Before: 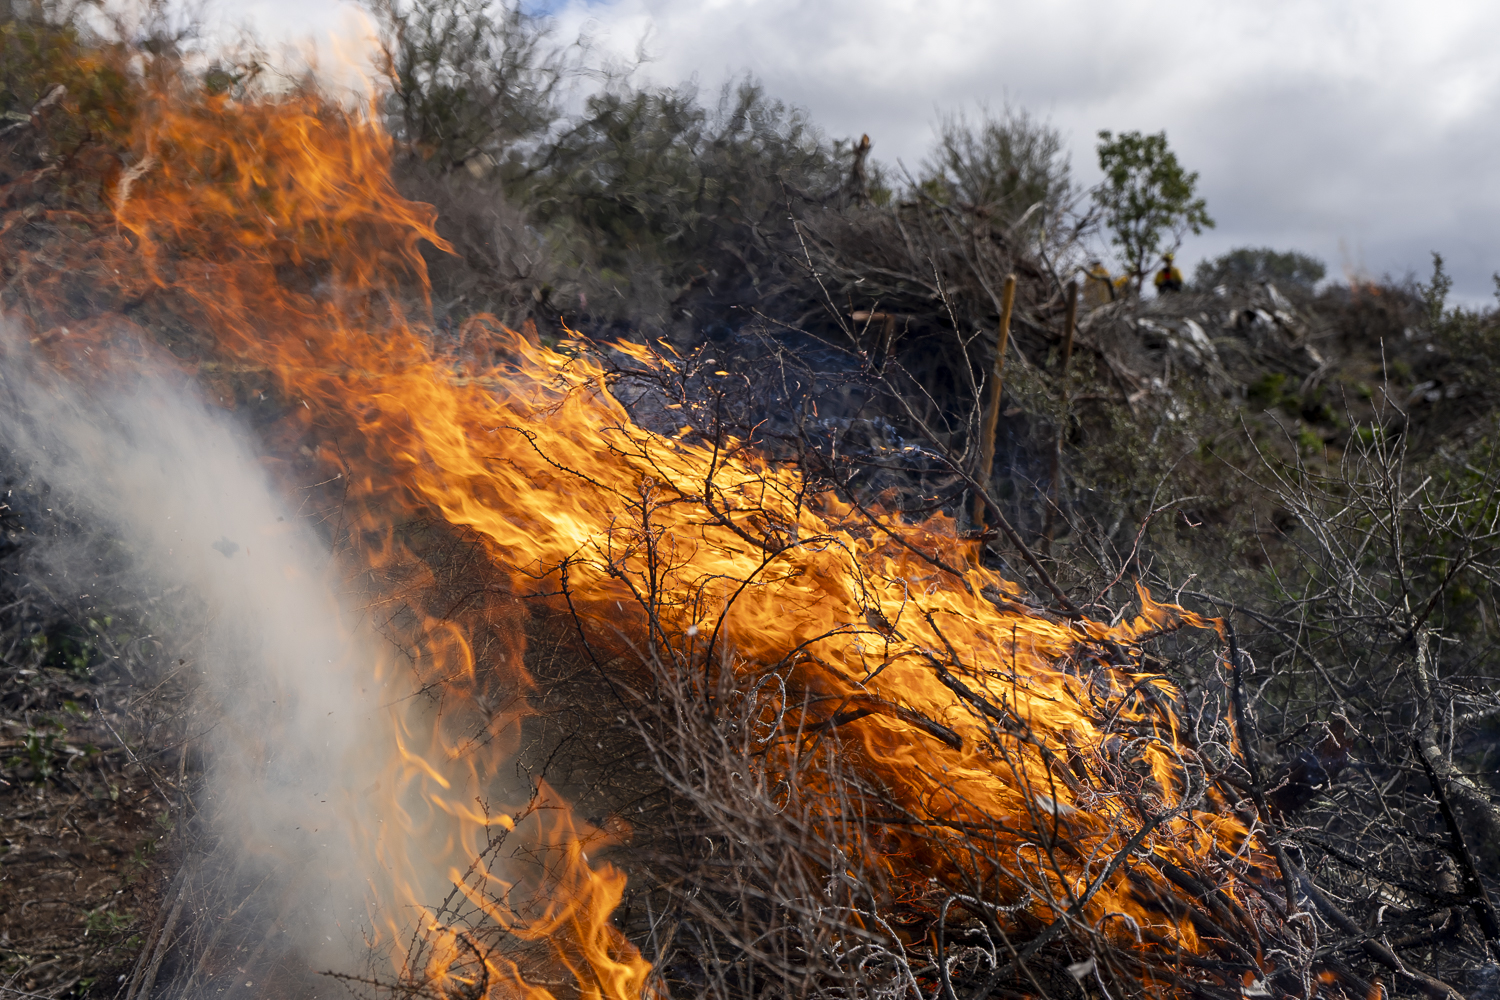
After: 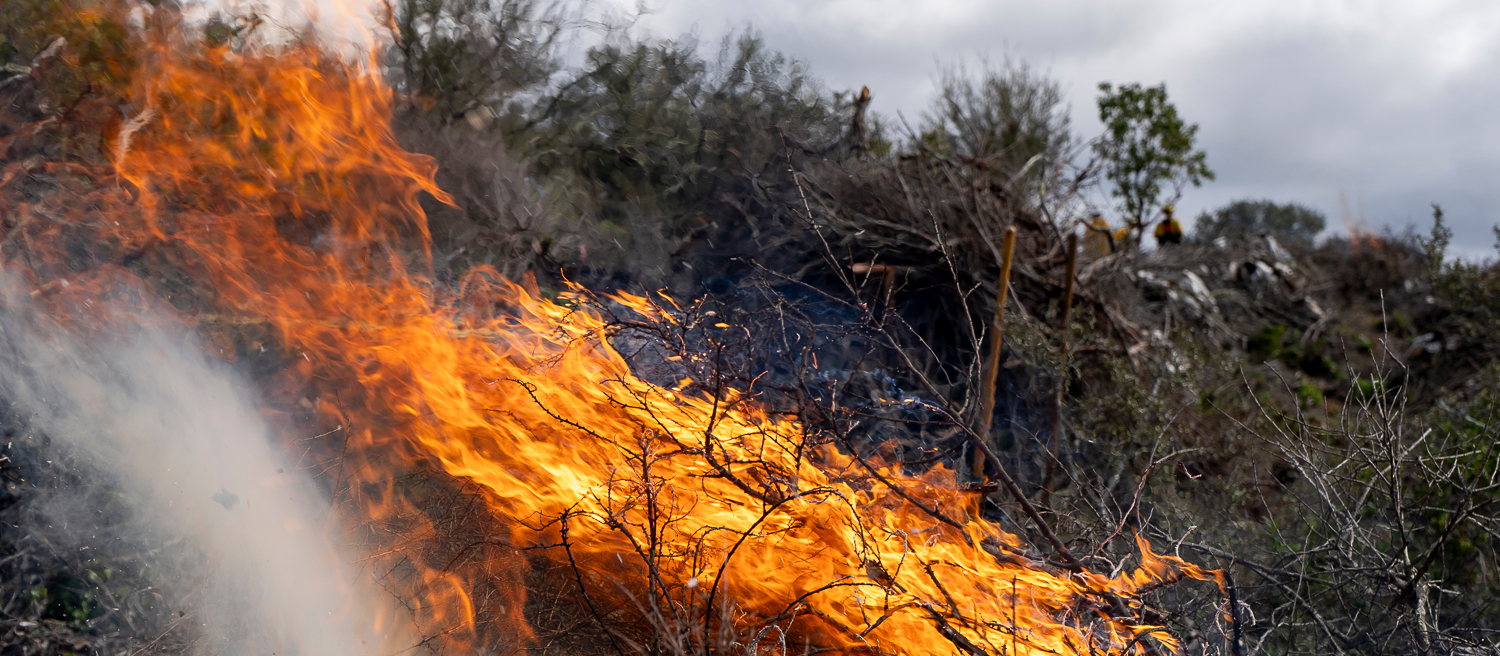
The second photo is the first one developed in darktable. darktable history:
crop and rotate: top 4.848%, bottom 29.503%
exposure: black level correction 0.001, compensate highlight preservation false
